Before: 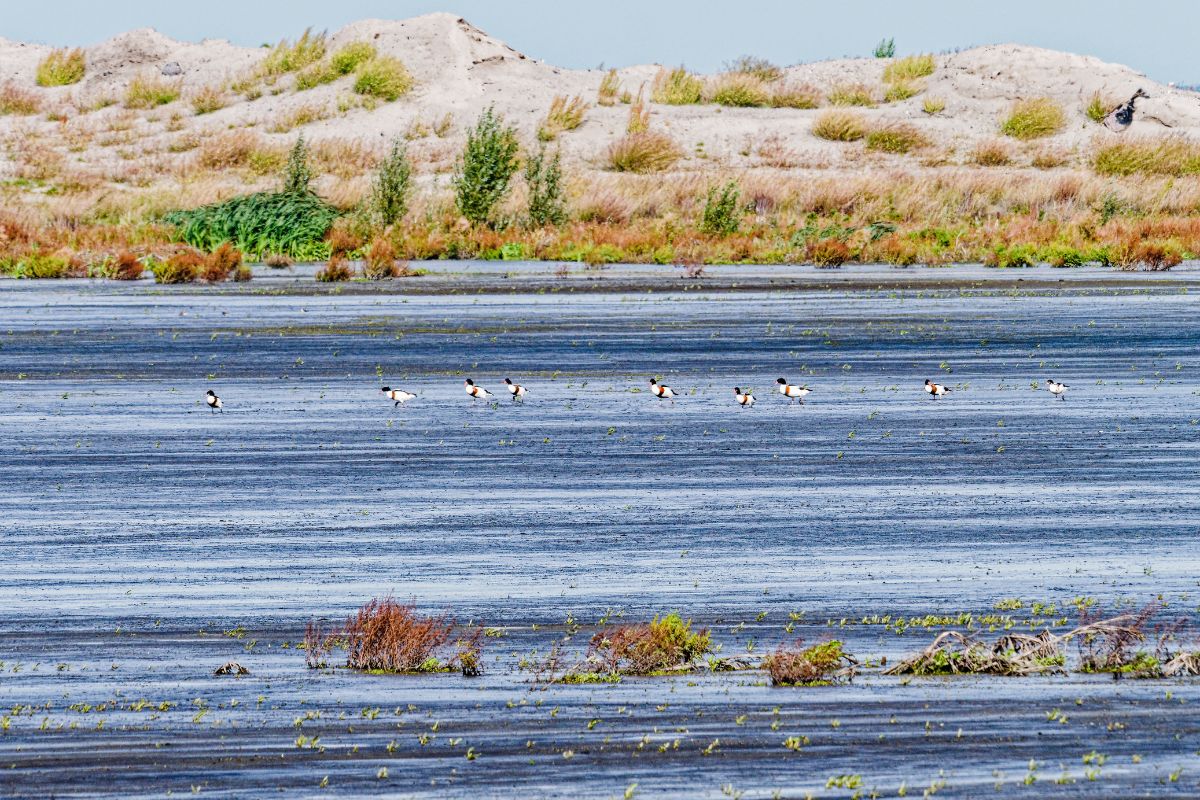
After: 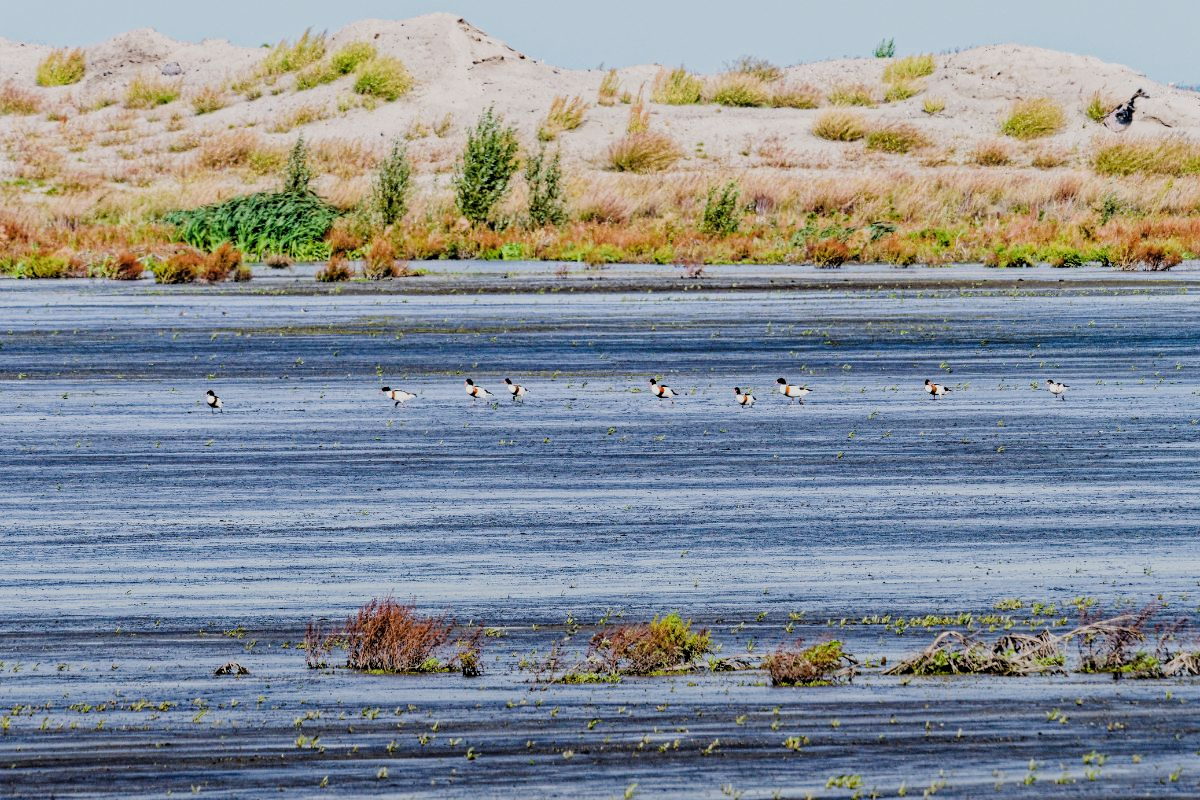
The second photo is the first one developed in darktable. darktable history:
graduated density: rotation -180°, offset 24.95
filmic rgb: black relative exposure -7.75 EV, white relative exposure 4.4 EV, threshold 3 EV, hardness 3.76, latitude 50%, contrast 1.1, color science v5 (2021), contrast in shadows safe, contrast in highlights safe, enable highlight reconstruction true
